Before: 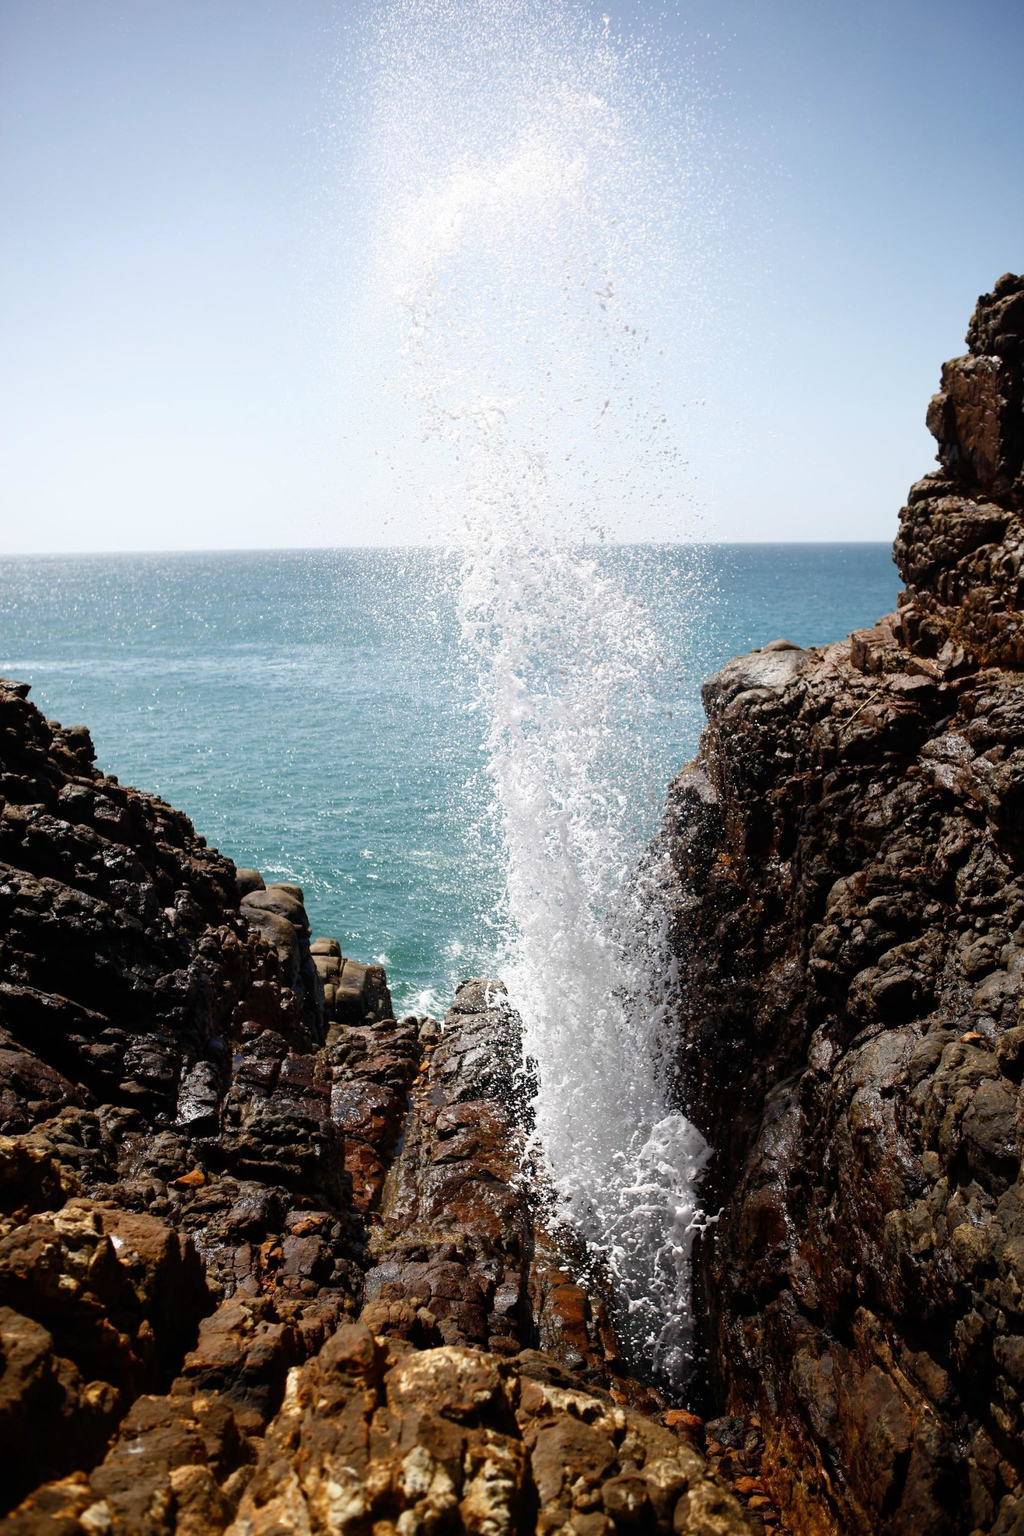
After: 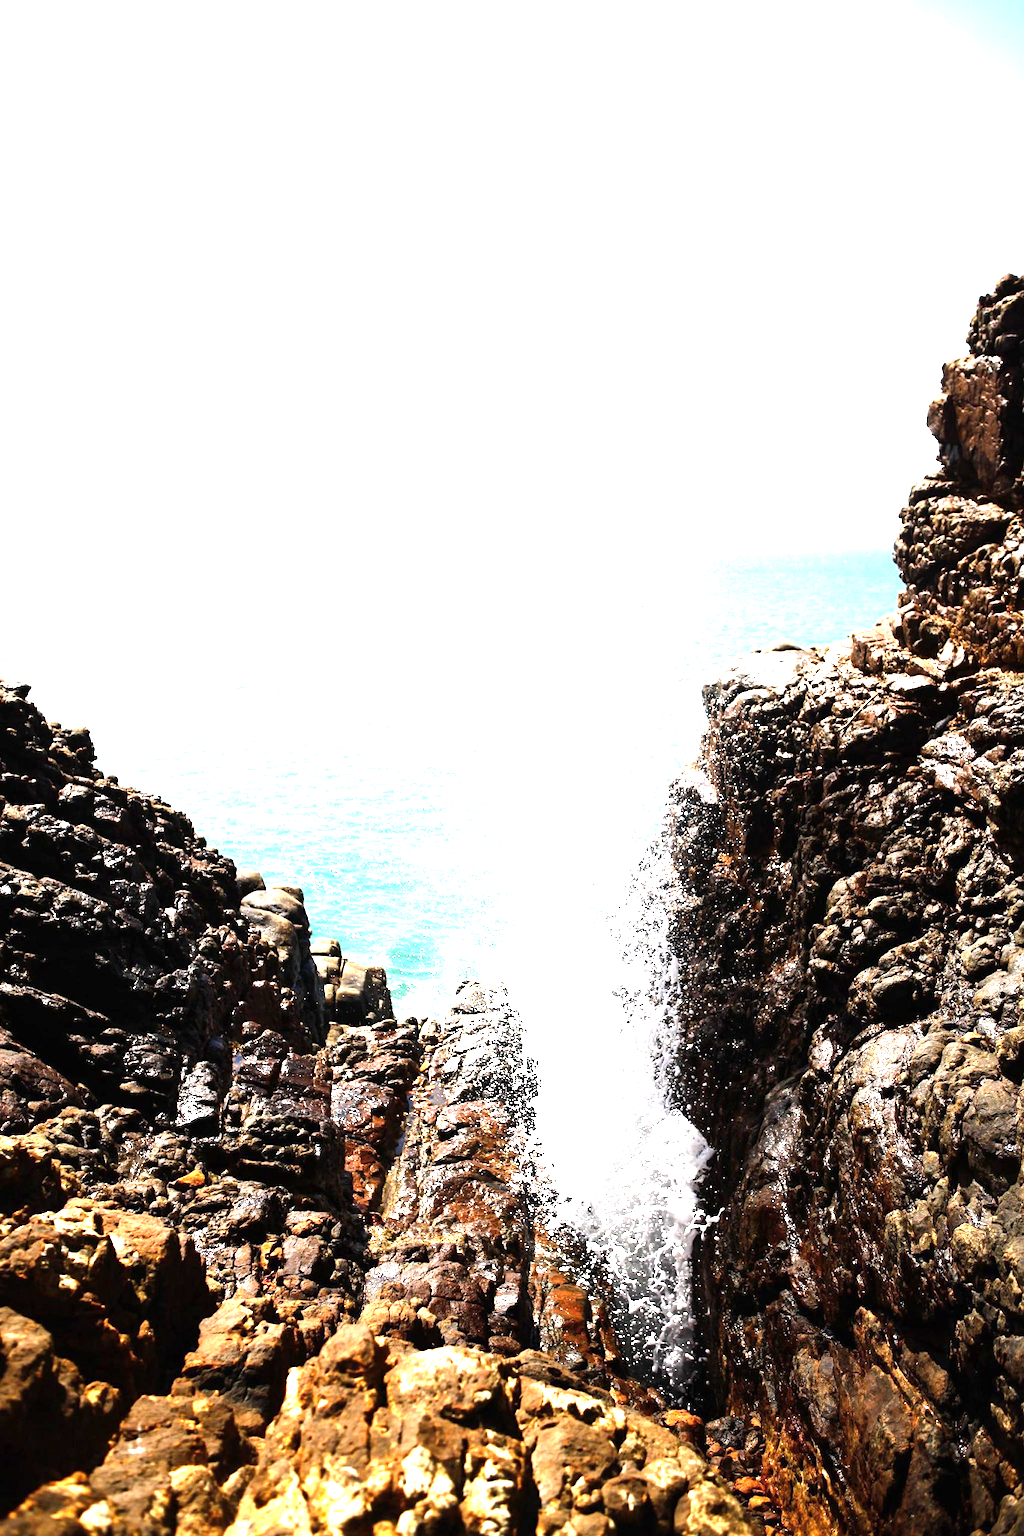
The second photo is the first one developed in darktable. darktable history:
exposure: black level correction 0, exposure 1.741 EV, compensate highlight preservation false
tone equalizer: -8 EV -0.732 EV, -7 EV -0.723 EV, -6 EV -0.611 EV, -5 EV -0.386 EV, -3 EV 0.396 EV, -2 EV 0.6 EV, -1 EV 0.675 EV, +0 EV 0.728 EV, edges refinement/feathering 500, mask exposure compensation -1.57 EV, preserve details no
